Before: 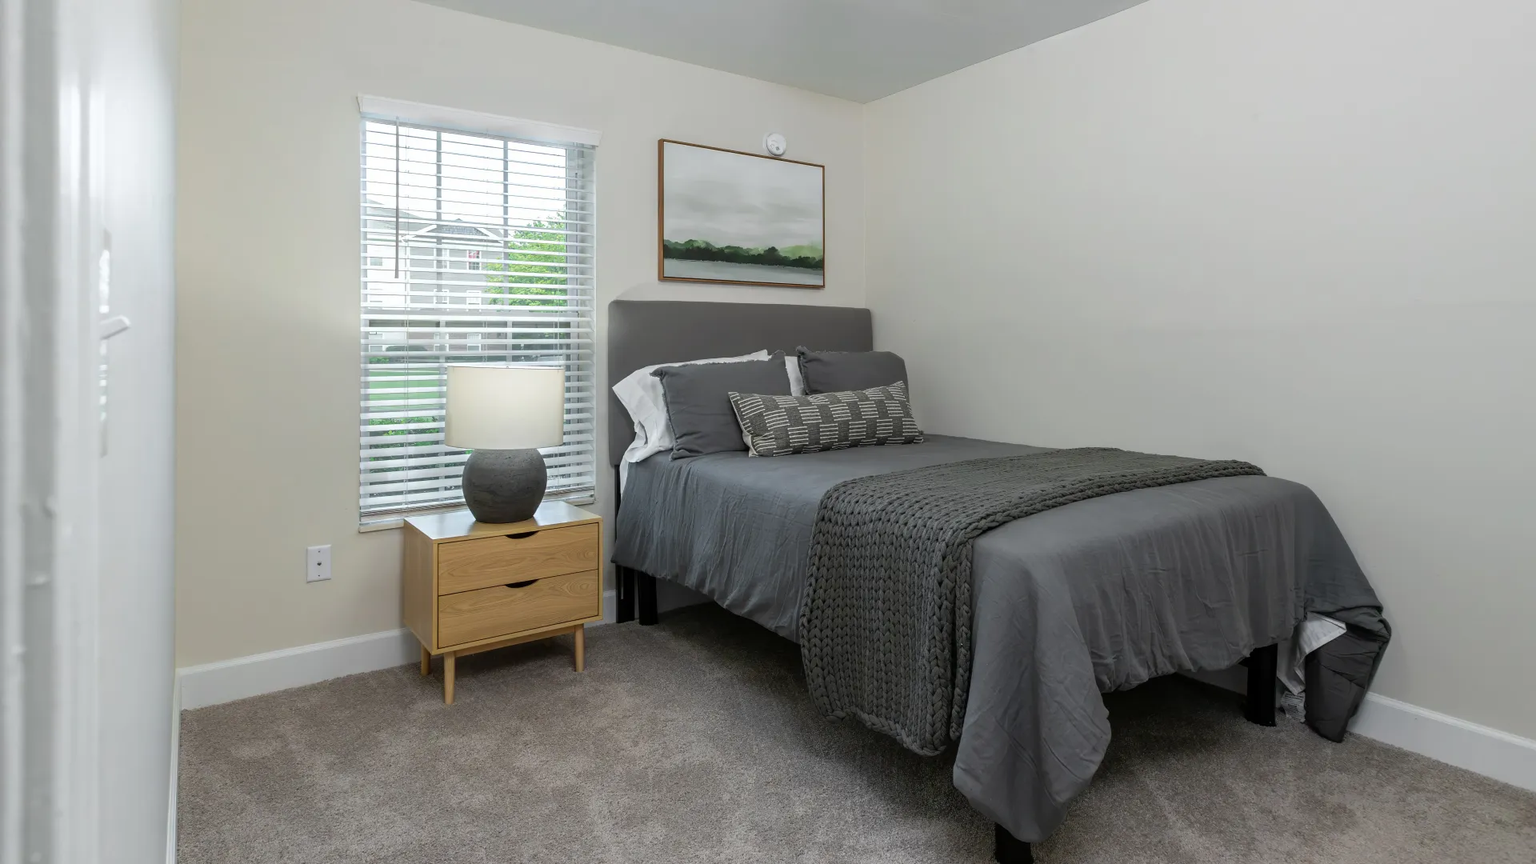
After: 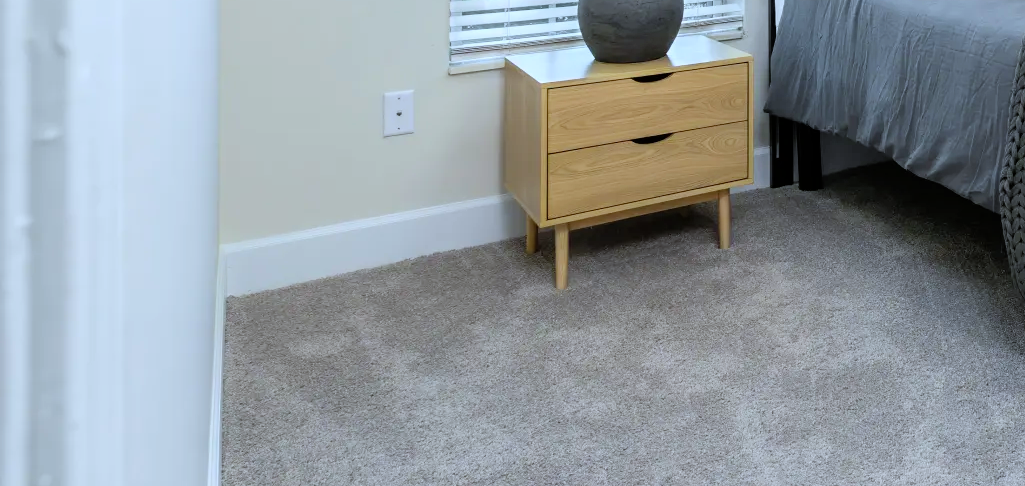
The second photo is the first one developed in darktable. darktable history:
crop and rotate: top 54.778%, right 46.61%, bottom 0.159%
white balance: red 0.924, blue 1.095
tone curve: curves: ch0 [(0, 0) (0.004, 0.001) (0.133, 0.151) (0.325, 0.399) (0.475, 0.579) (0.832, 0.902) (1, 1)], color space Lab, linked channels, preserve colors none
